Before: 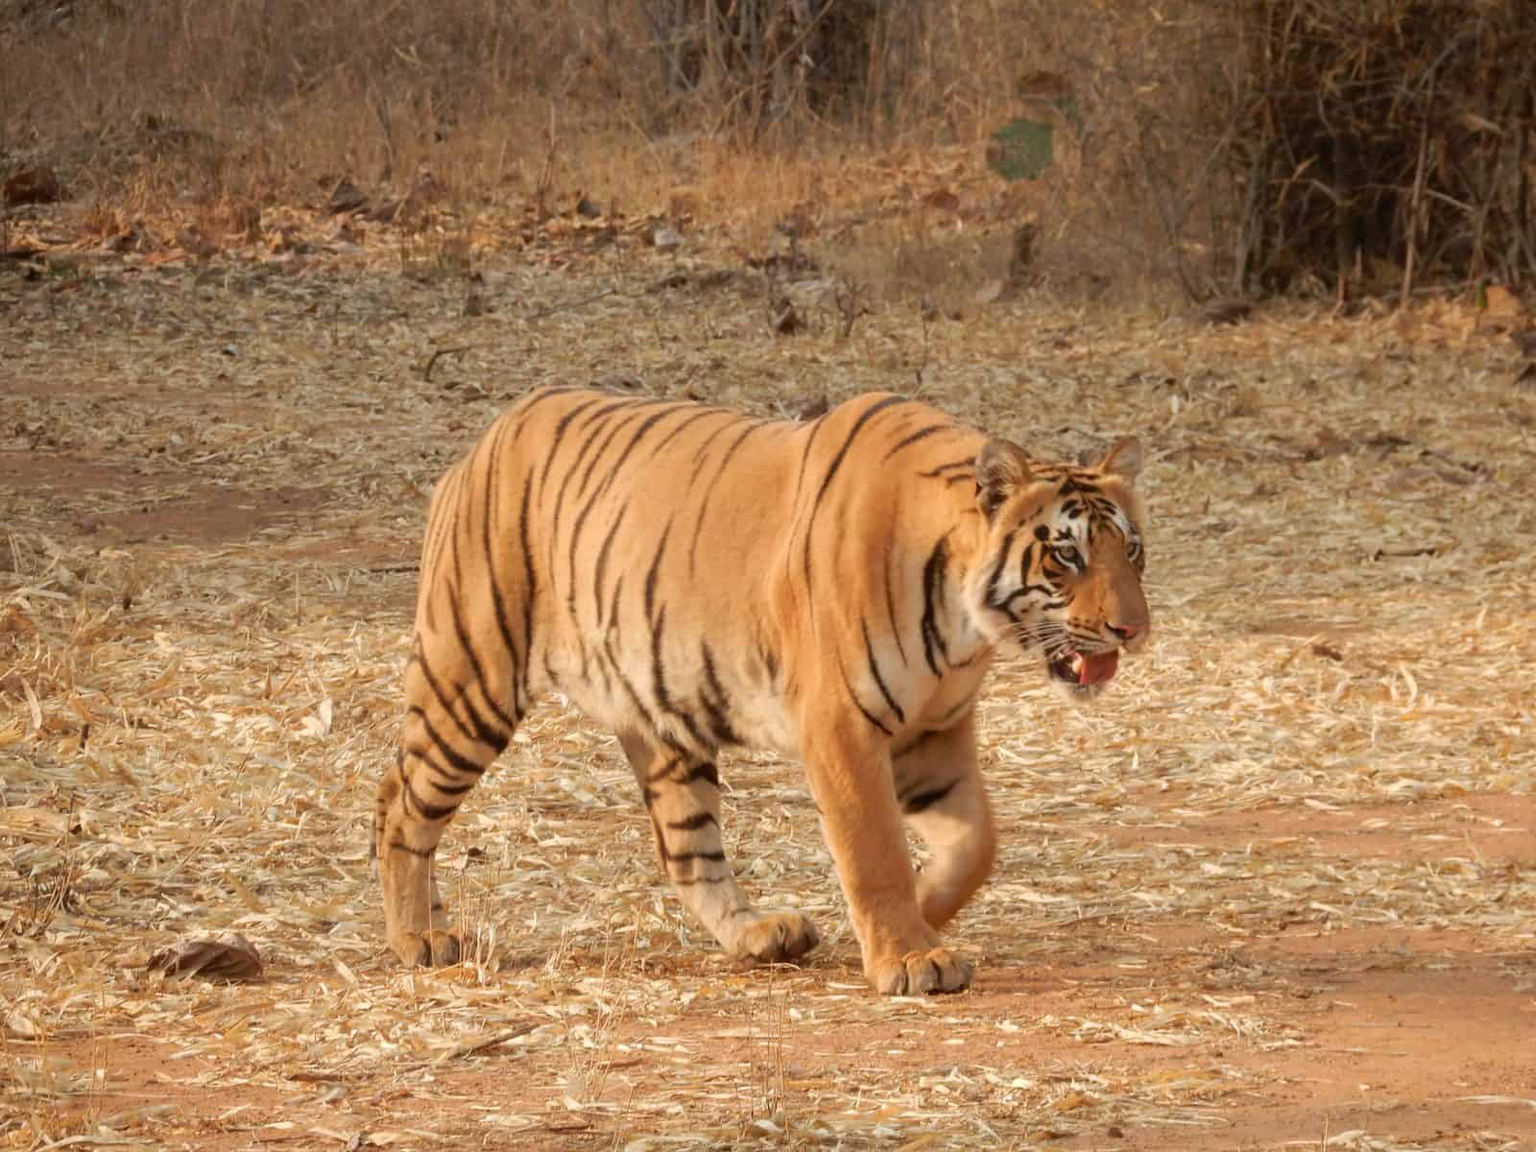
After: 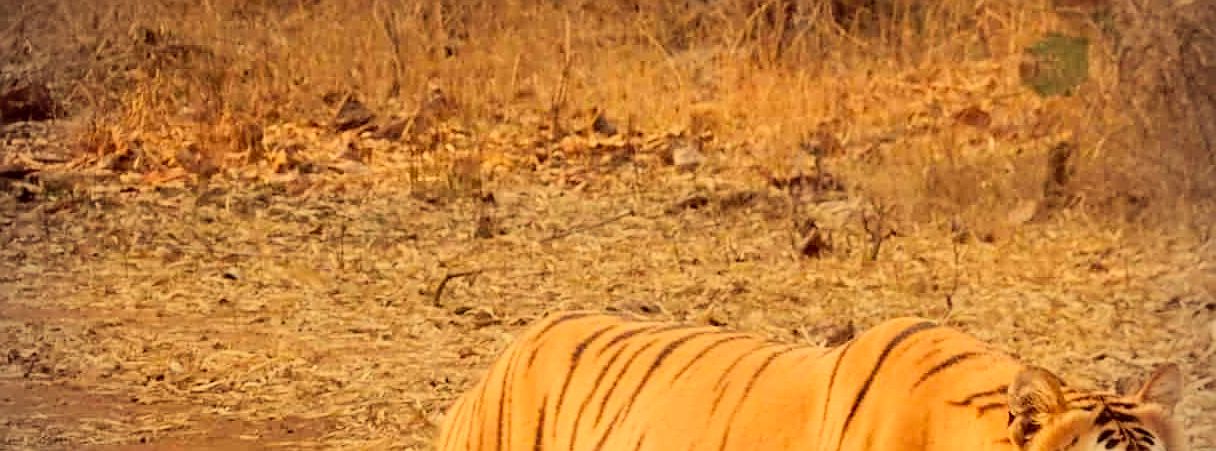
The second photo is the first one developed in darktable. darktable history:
sharpen: on, module defaults
crop: left 0.532%, top 7.629%, right 23.454%, bottom 54.712%
local contrast: highlights 103%, shadows 101%, detail 120%, midtone range 0.2
color correction: highlights a* 10.1, highlights b* 39.12, shadows a* 14.17, shadows b* 3.31
filmic rgb: black relative exposure -7.65 EV, white relative exposure 4.56 EV, hardness 3.61, contrast 0.999
contrast brightness saturation: contrast 0.149, brightness 0.053
exposure: black level correction 0, exposure 0.499 EV, compensate exposure bias true, compensate highlight preservation false
vignetting: unbound false
